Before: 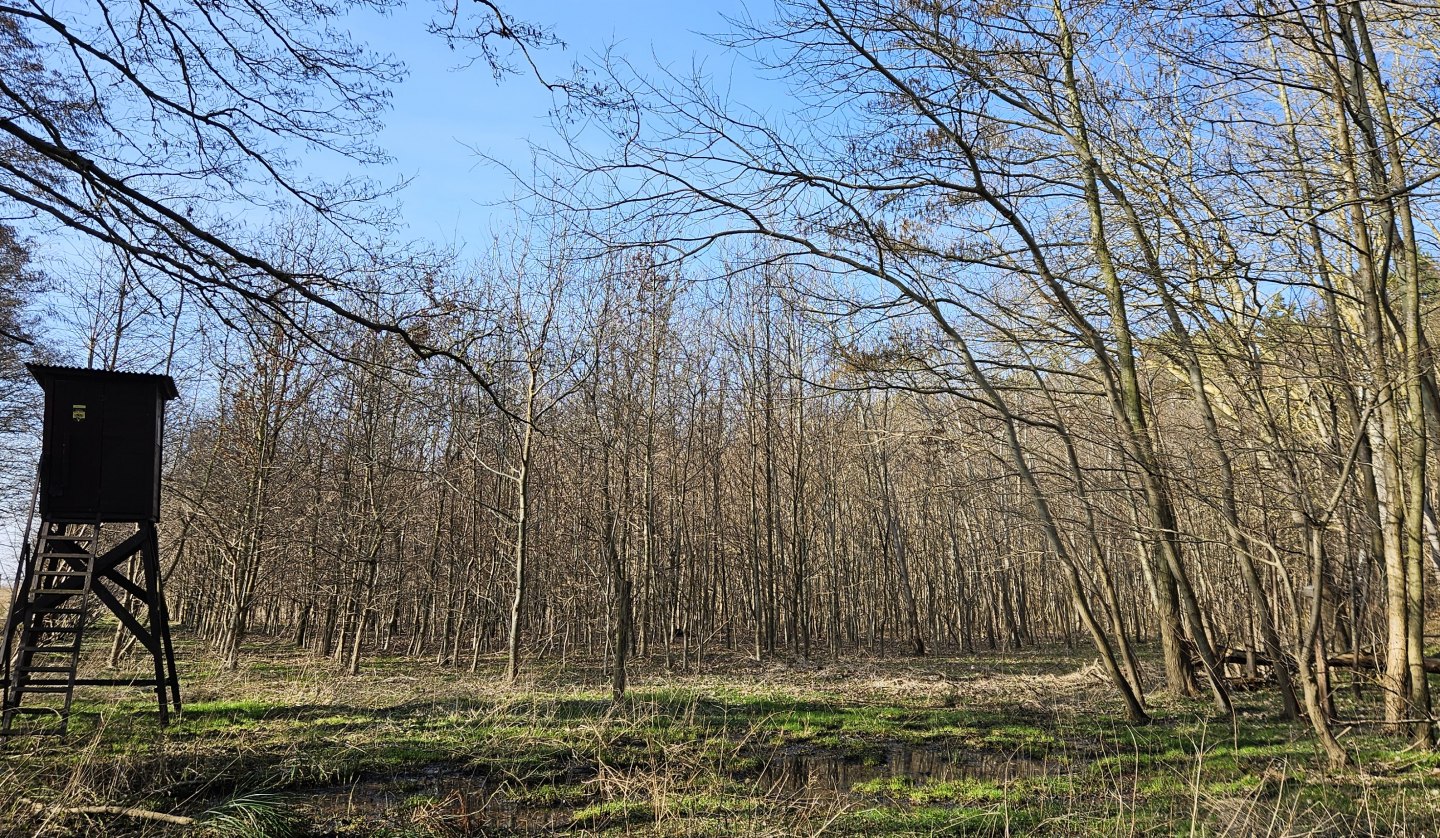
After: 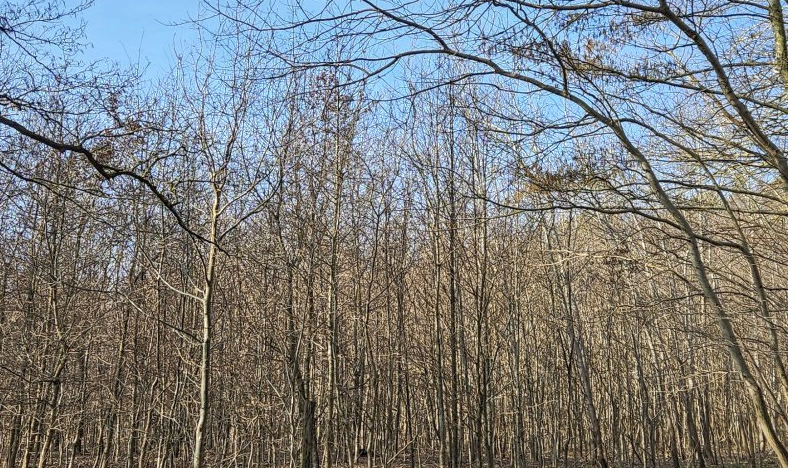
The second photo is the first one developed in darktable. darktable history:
shadows and highlights: on, module defaults
local contrast: on, module defaults
exposure: black level correction -0.001, exposure 0.08 EV, compensate exposure bias true, compensate highlight preservation false
crop and rotate: left 21.981%, top 21.554%, right 23.256%, bottom 22.487%
